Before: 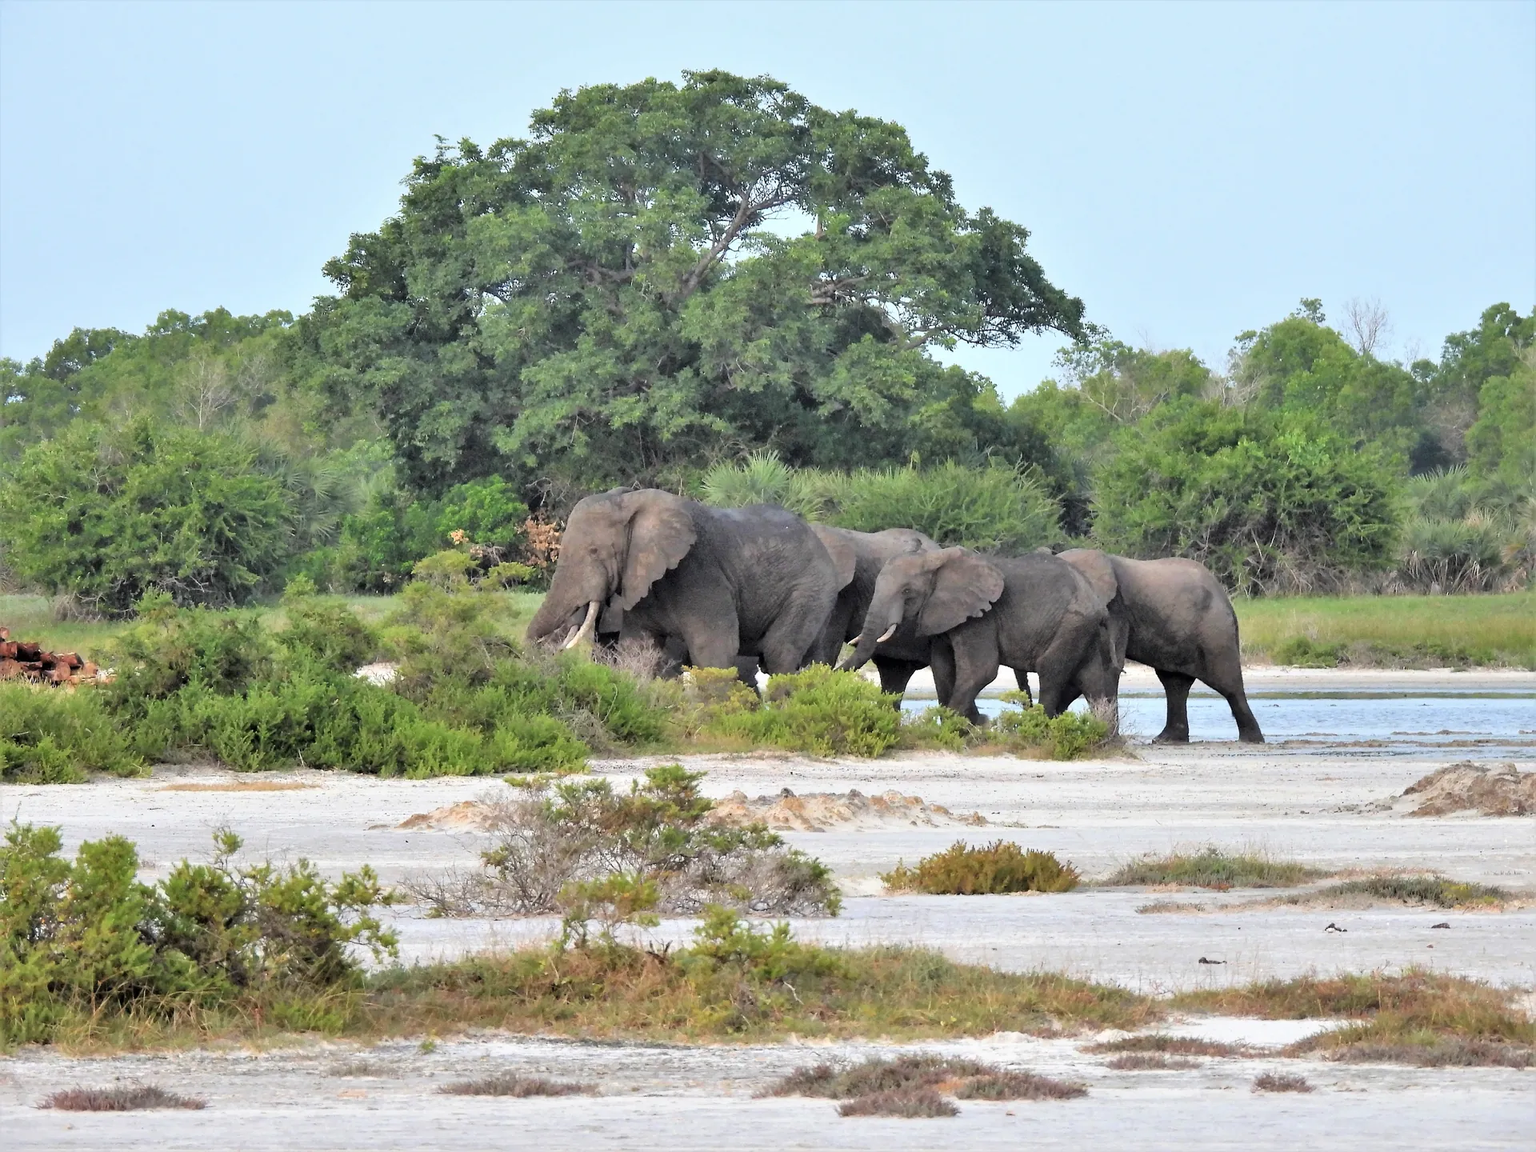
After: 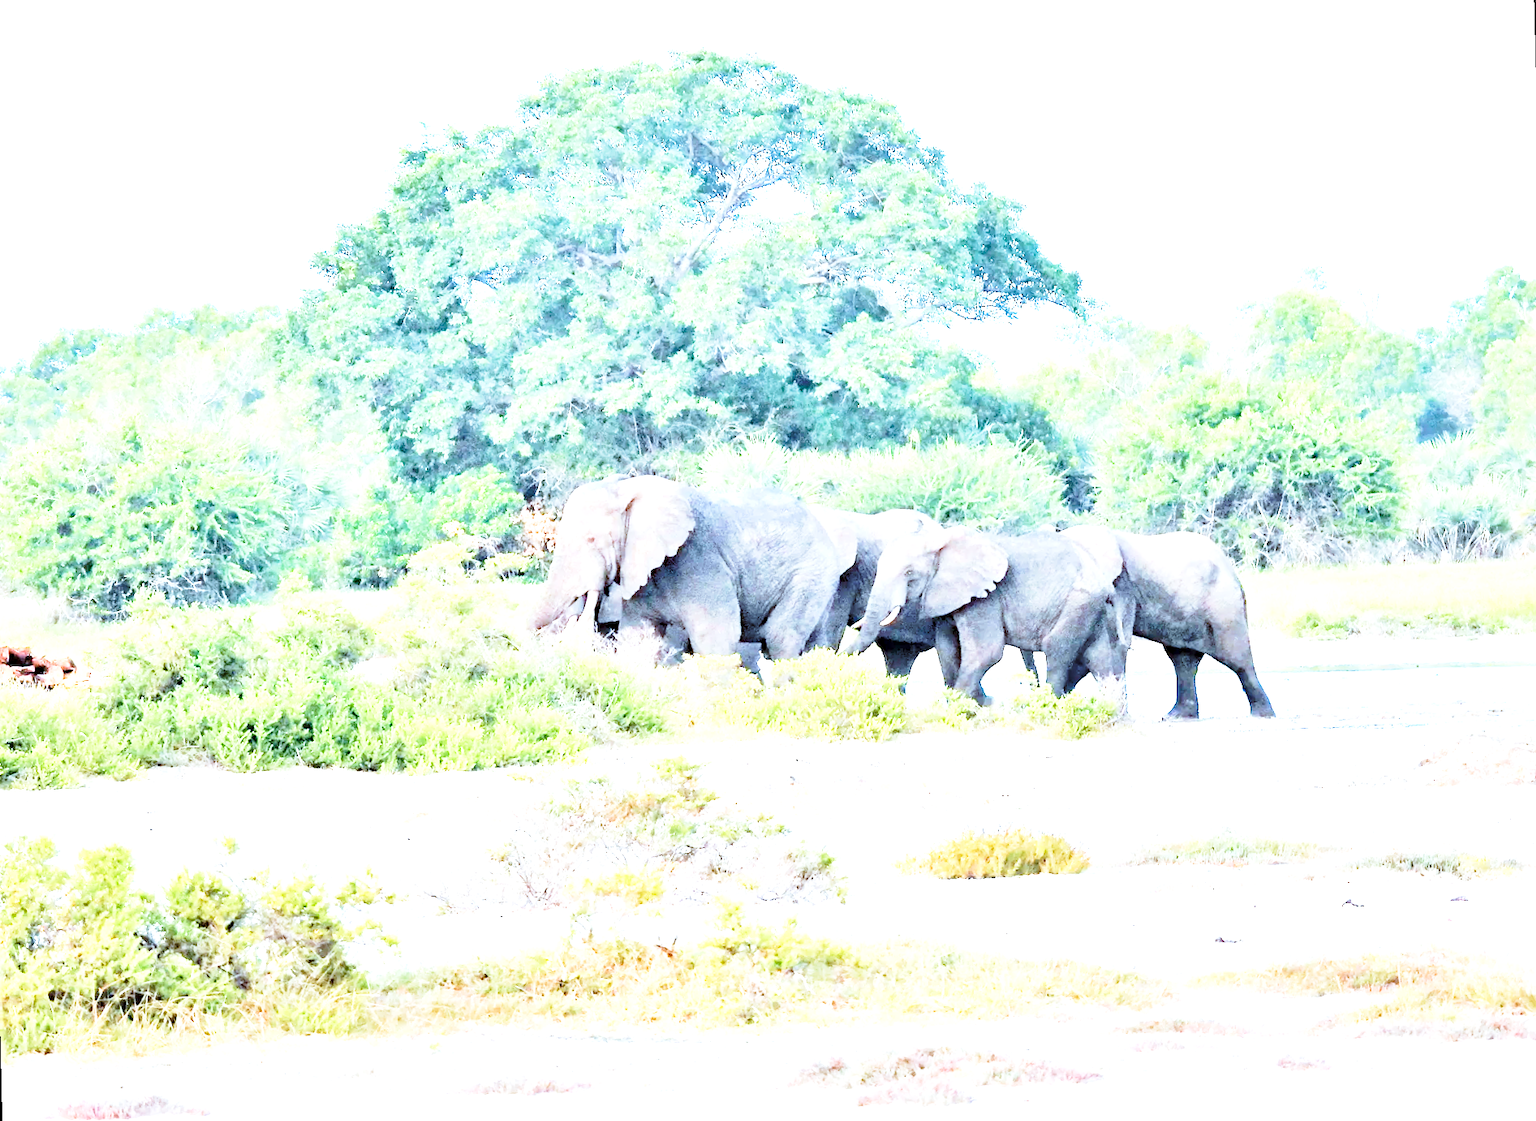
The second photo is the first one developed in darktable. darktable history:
tone equalizer: on, module defaults
contrast brightness saturation: contrast 0.03, brightness 0.06, saturation 0.13
haze removal: compatibility mode true, adaptive false
exposure: exposure 2.04 EV, compensate highlight preservation false
velvia: on, module defaults
color calibration: output R [1.063, -0.012, -0.003, 0], output G [0, 1.022, 0.021, 0], output B [-0.079, 0.047, 1, 0], illuminant custom, x 0.389, y 0.387, temperature 3838.64 K
base curve: curves: ch0 [(0, 0) (0.028, 0.03) (0.121, 0.232) (0.46, 0.748) (0.859, 0.968) (1, 1)], preserve colors none
rotate and perspective: rotation -1.42°, crop left 0.016, crop right 0.984, crop top 0.035, crop bottom 0.965
